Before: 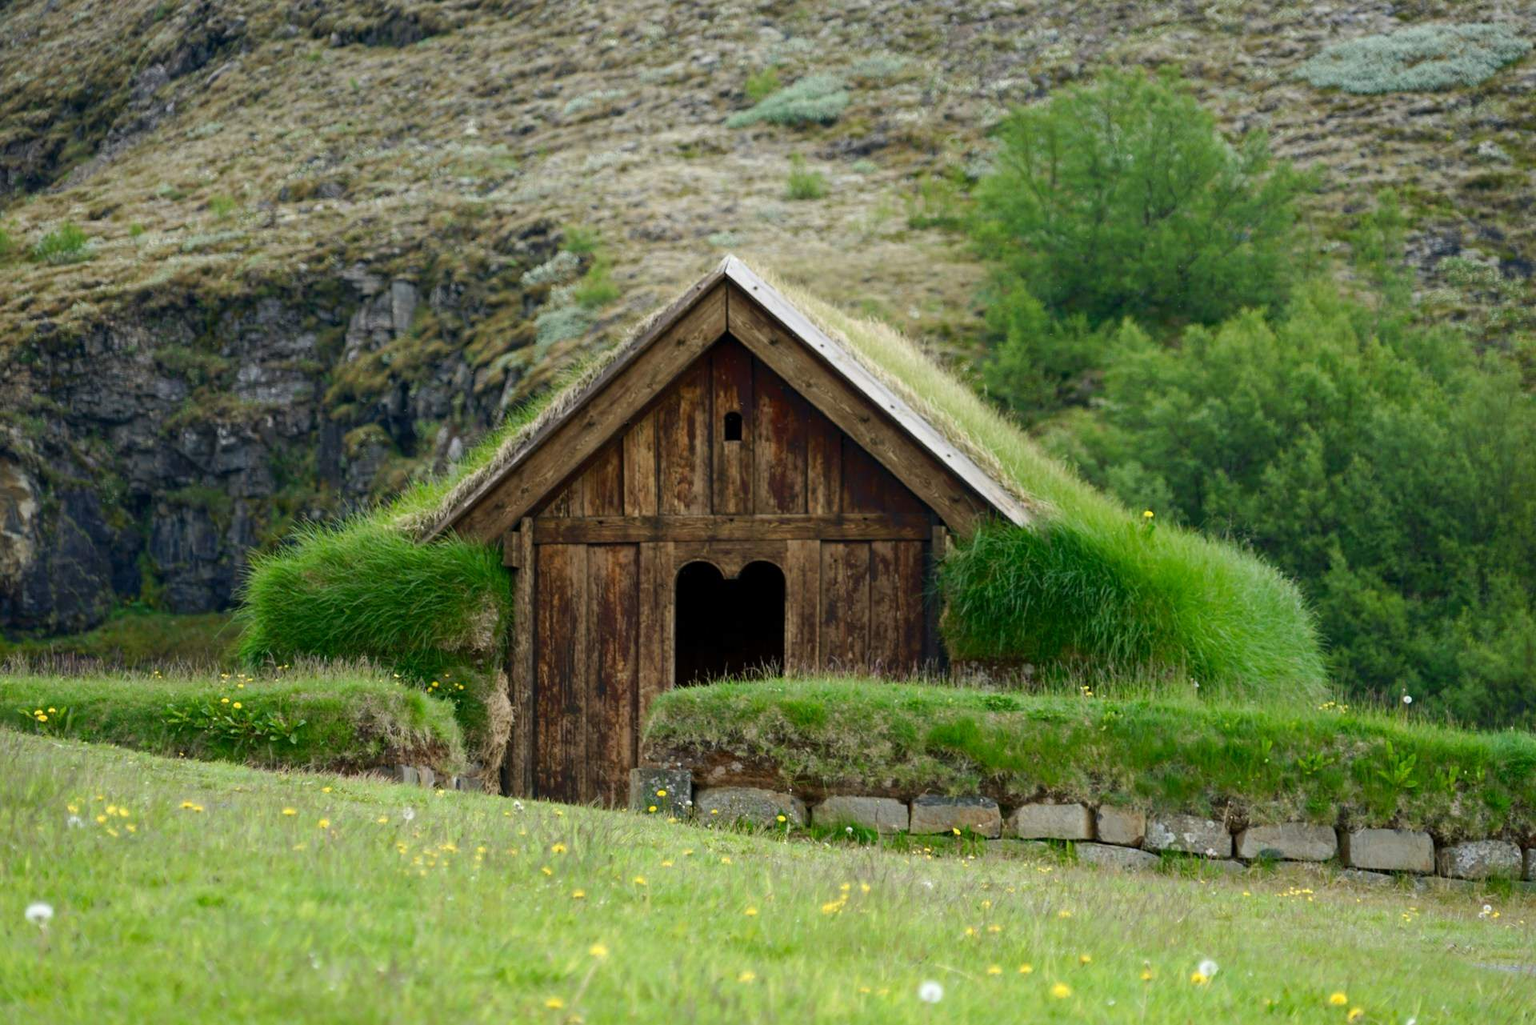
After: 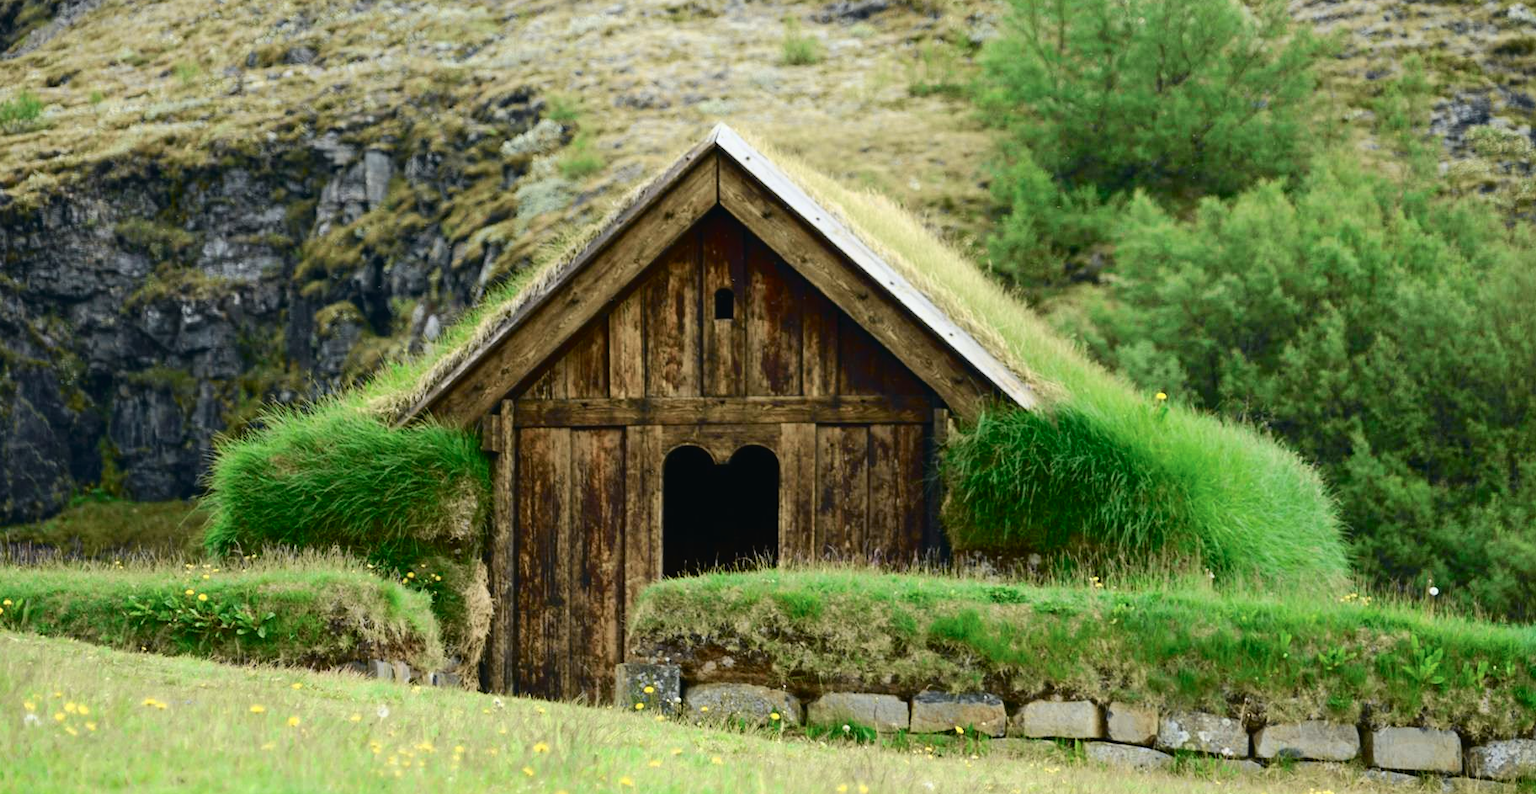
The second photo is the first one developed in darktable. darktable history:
tone curve: curves: ch0 [(0, 0.023) (0.087, 0.065) (0.184, 0.168) (0.45, 0.54) (0.57, 0.683) (0.722, 0.825) (0.877, 0.948) (1, 1)]; ch1 [(0, 0) (0.388, 0.369) (0.44, 0.45) (0.495, 0.491) (0.534, 0.528) (0.657, 0.655) (1, 1)]; ch2 [(0, 0) (0.353, 0.317) (0.408, 0.427) (0.5, 0.497) (0.534, 0.544) (0.576, 0.605) (0.625, 0.631) (1, 1)], color space Lab, independent channels, preserve colors none
crop and rotate: left 2.952%, top 13.458%, right 1.973%, bottom 12.811%
